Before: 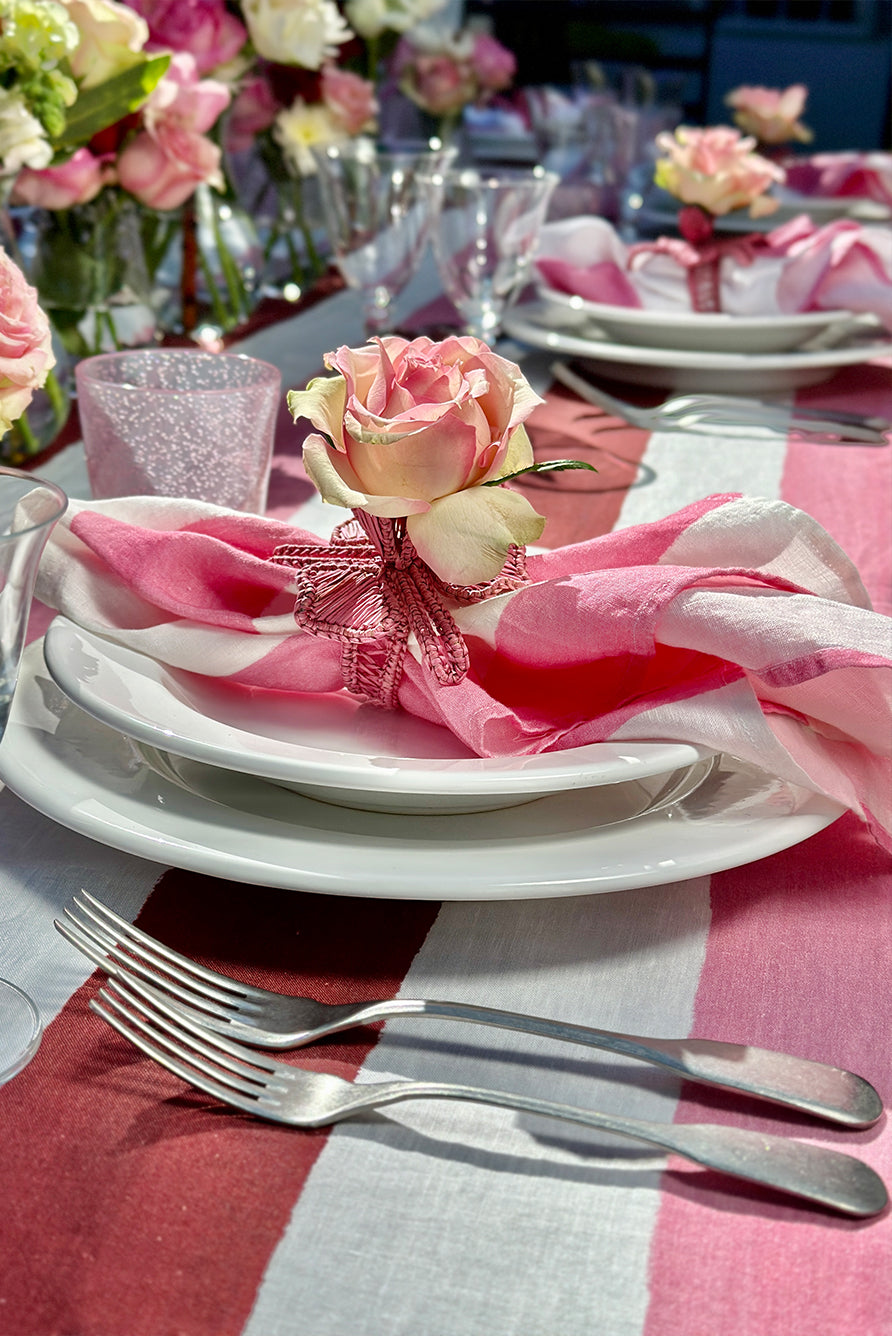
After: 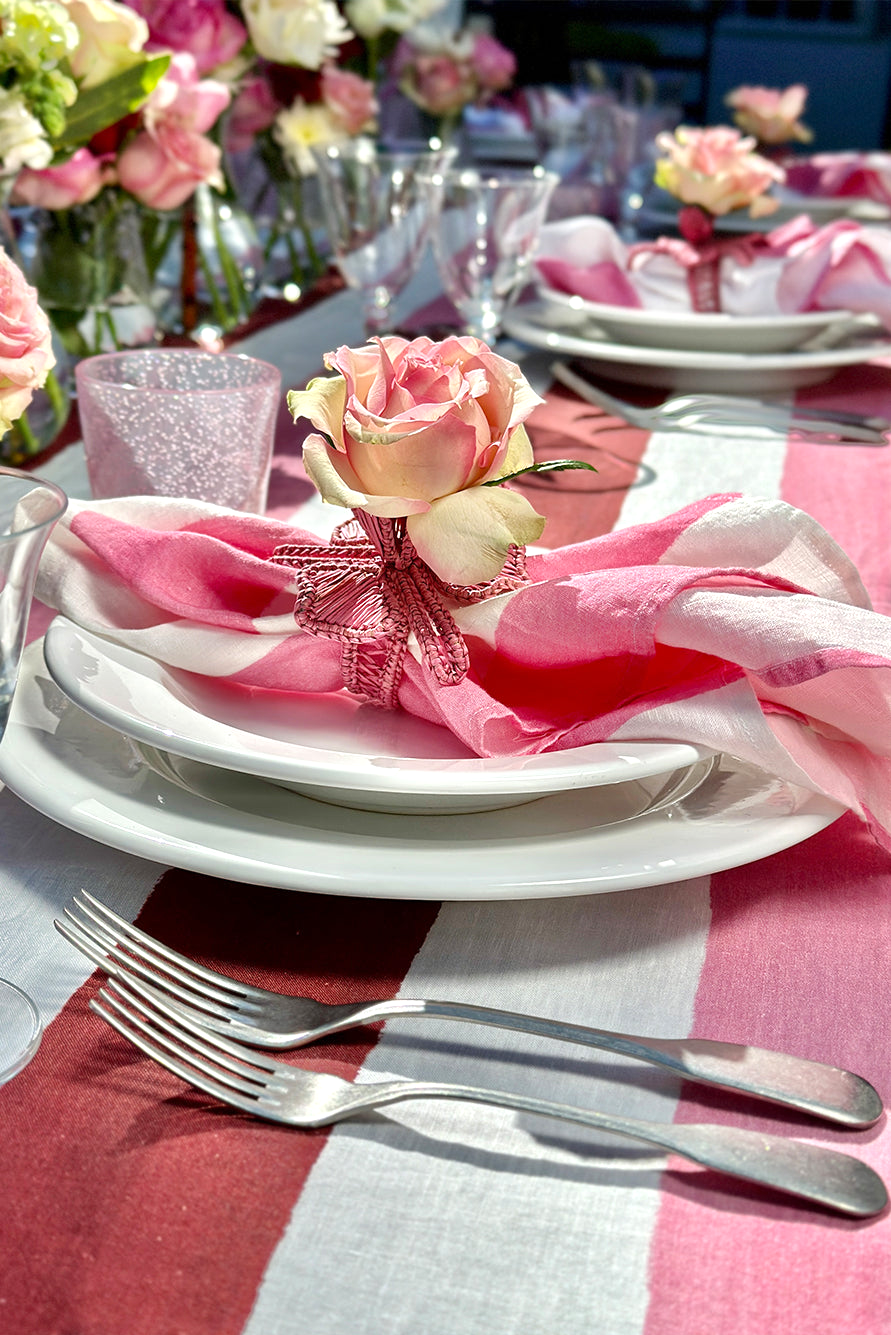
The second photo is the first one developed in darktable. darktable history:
exposure: exposure 0.3 EV, compensate highlight preservation false
